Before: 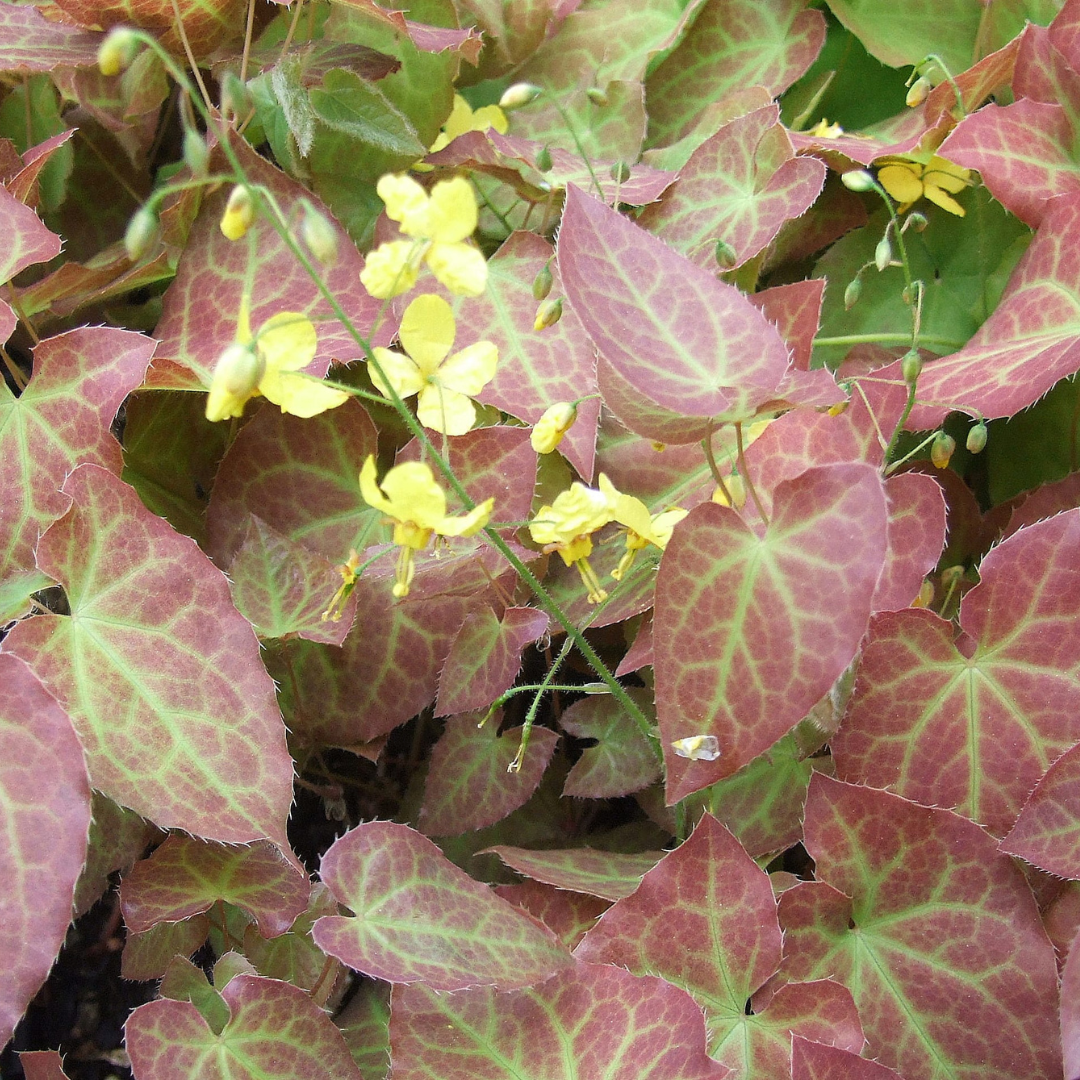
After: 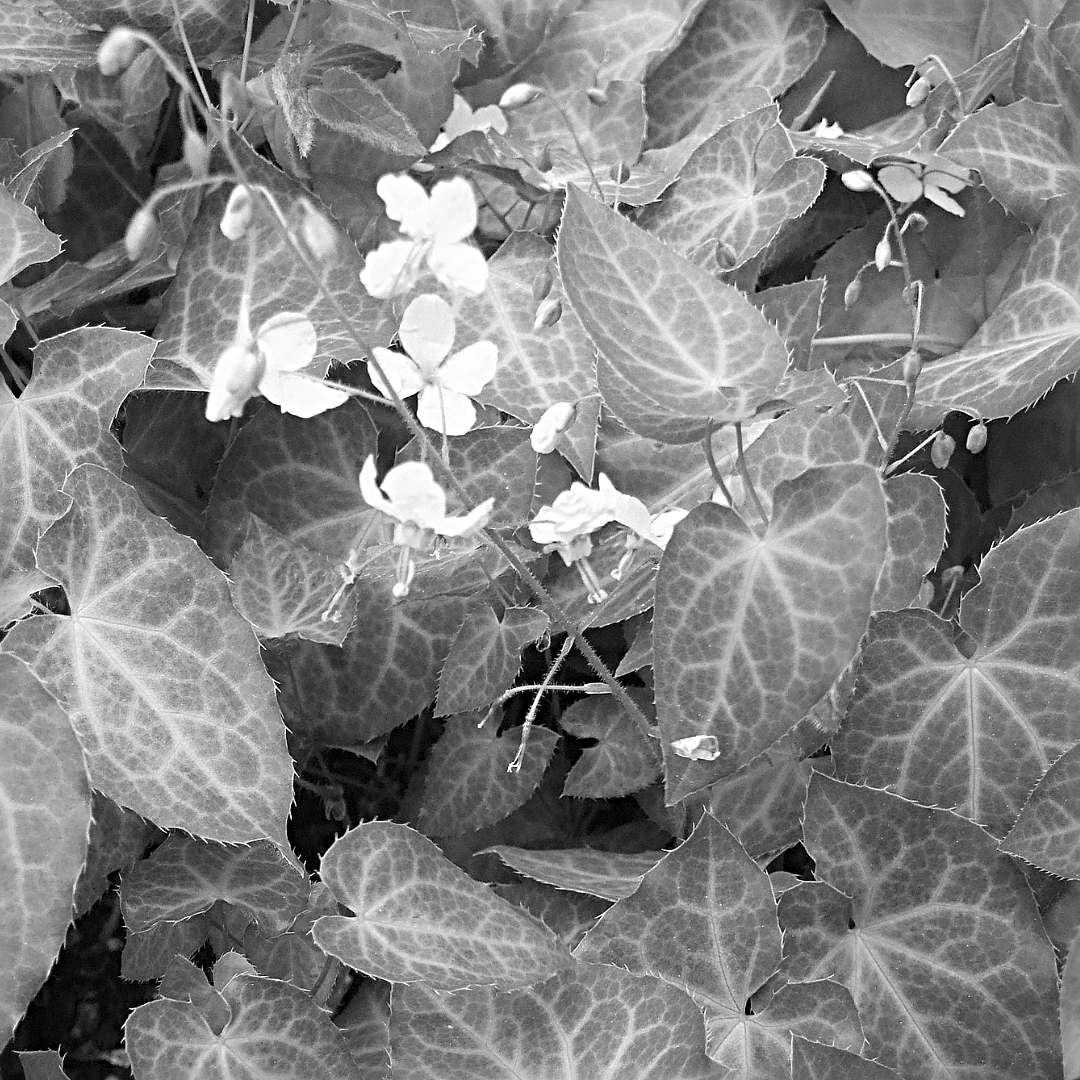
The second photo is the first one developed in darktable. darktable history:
contrast brightness saturation: saturation -1
sharpen: radius 4.883
